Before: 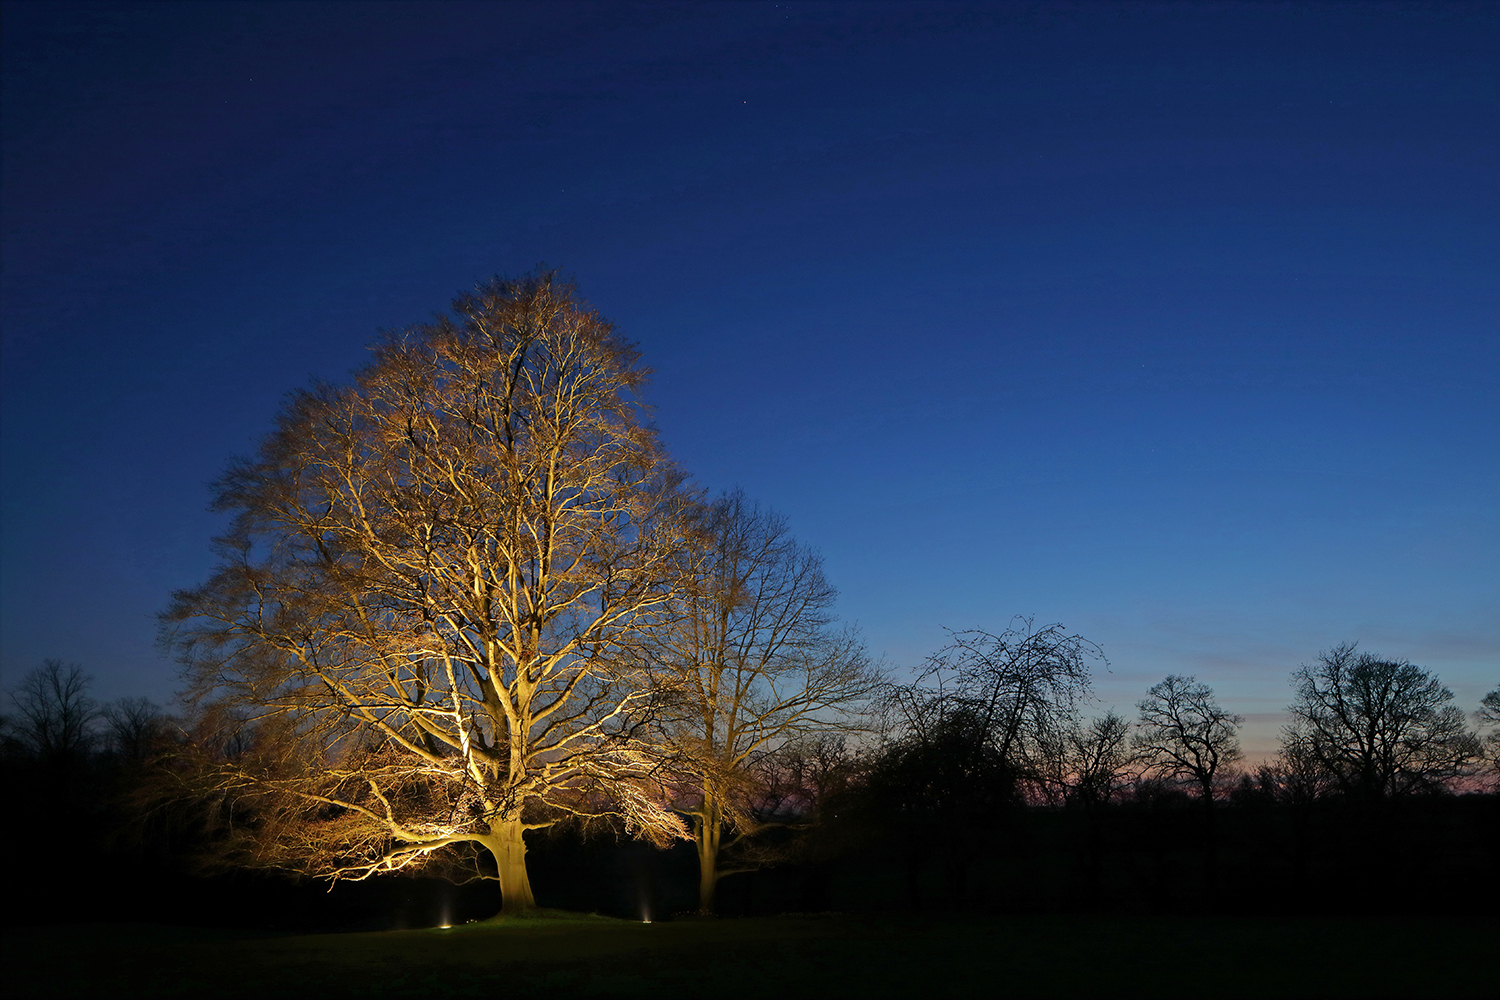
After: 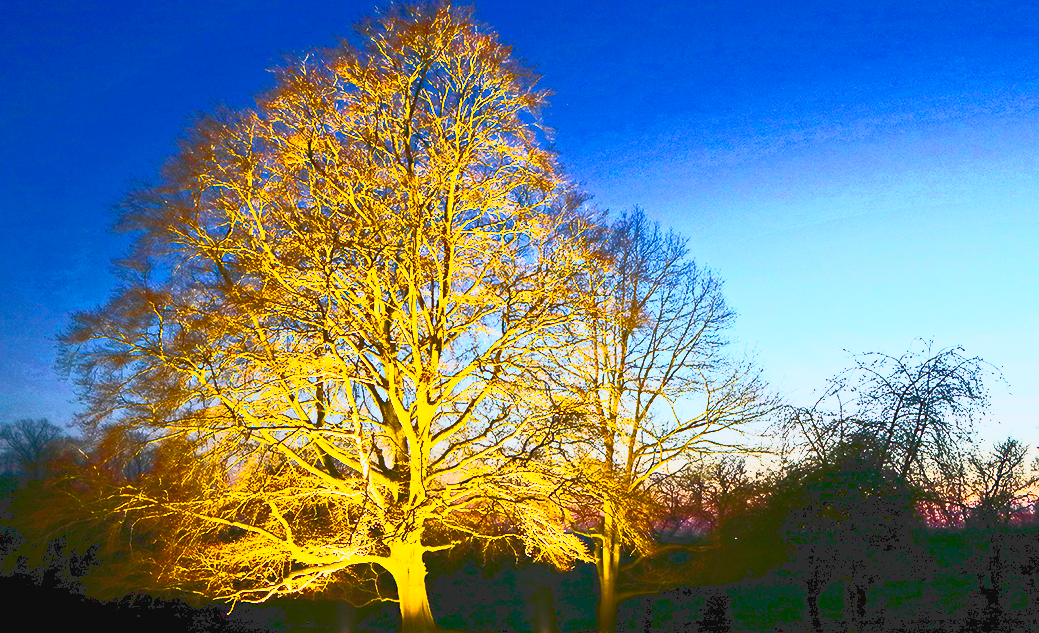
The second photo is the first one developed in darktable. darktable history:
crop: left 6.7%, top 27.841%, right 23.98%, bottom 8.799%
base curve: curves: ch0 [(0, 0.015) (0.085, 0.116) (0.134, 0.298) (0.19, 0.545) (0.296, 0.764) (0.599, 0.982) (1, 1)]
contrast brightness saturation: contrast -0.12
tone curve: curves: ch0 [(0, 0) (0.062, 0.037) (0.142, 0.138) (0.359, 0.419) (0.469, 0.544) (0.634, 0.722) (0.839, 0.909) (0.998, 0.978)]; ch1 [(0, 0) (0.437, 0.408) (0.472, 0.47) (0.502, 0.503) (0.527, 0.523) (0.559, 0.573) (0.608, 0.665) (0.669, 0.748) (0.859, 0.899) (1, 1)]; ch2 [(0, 0) (0.33, 0.301) (0.421, 0.443) (0.473, 0.498) (0.502, 0.5) (0.535, 0.531) (0.575, 0.603) (0.608, 0.667) (1, 1)], preserve colors none
tone equalizer: edges refinement/feathering 500, mask exposure compensation -1.57 EV, preserve details no
color balance rgb: perceptual saturation grading › global saturation 36.801%, perceptual saturation grading › shadows 34.537%, perceptual brilliance grading › global brilliance 29.967%, perceptual brilliance grading › highlights 12.438%, perceptual brilliance grading › mid-tones 24.415%, global vibrance 20%
